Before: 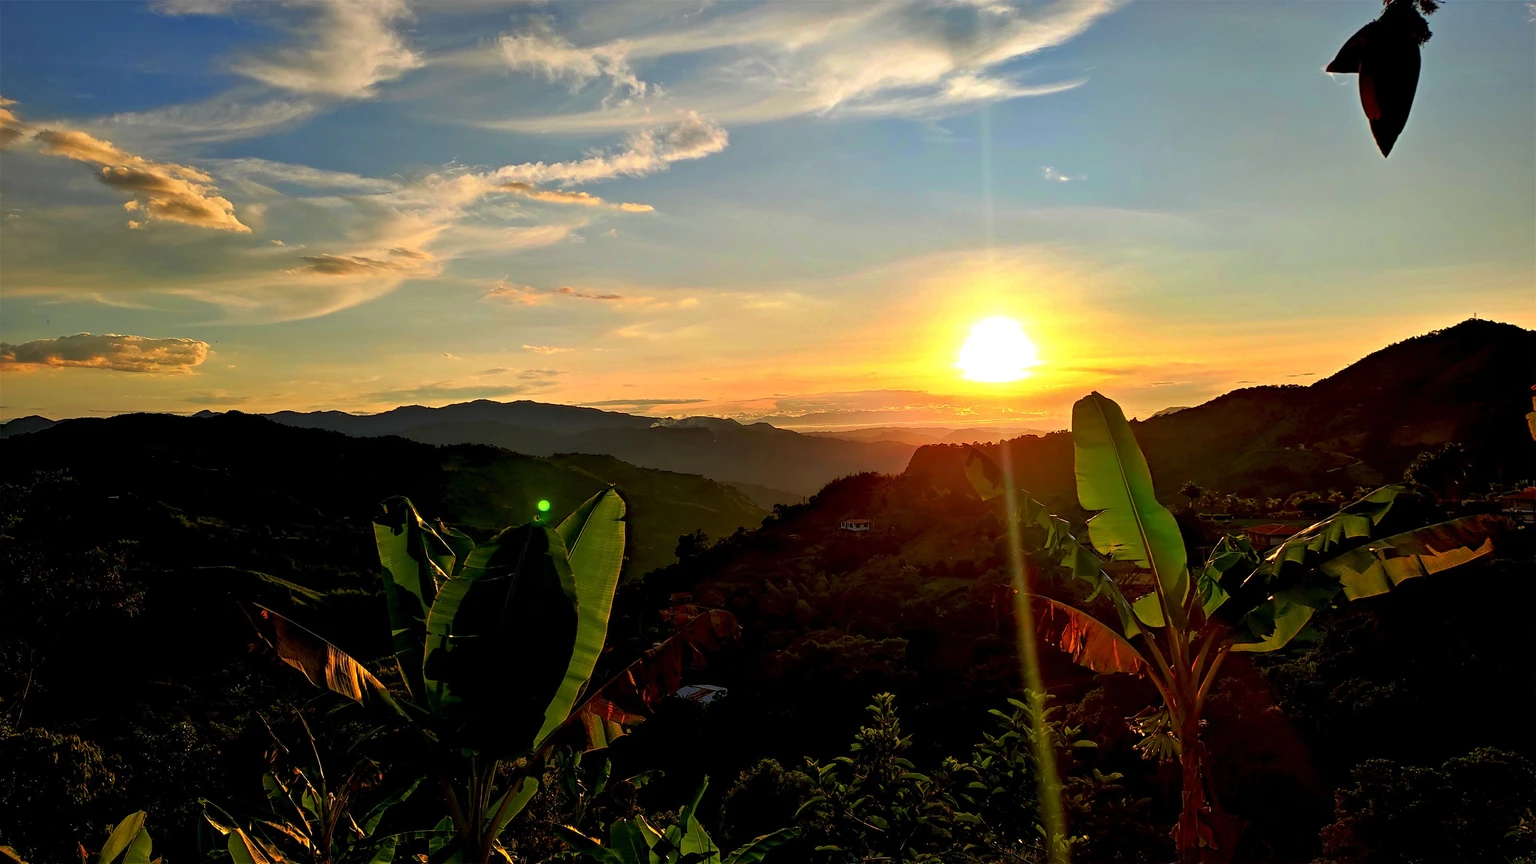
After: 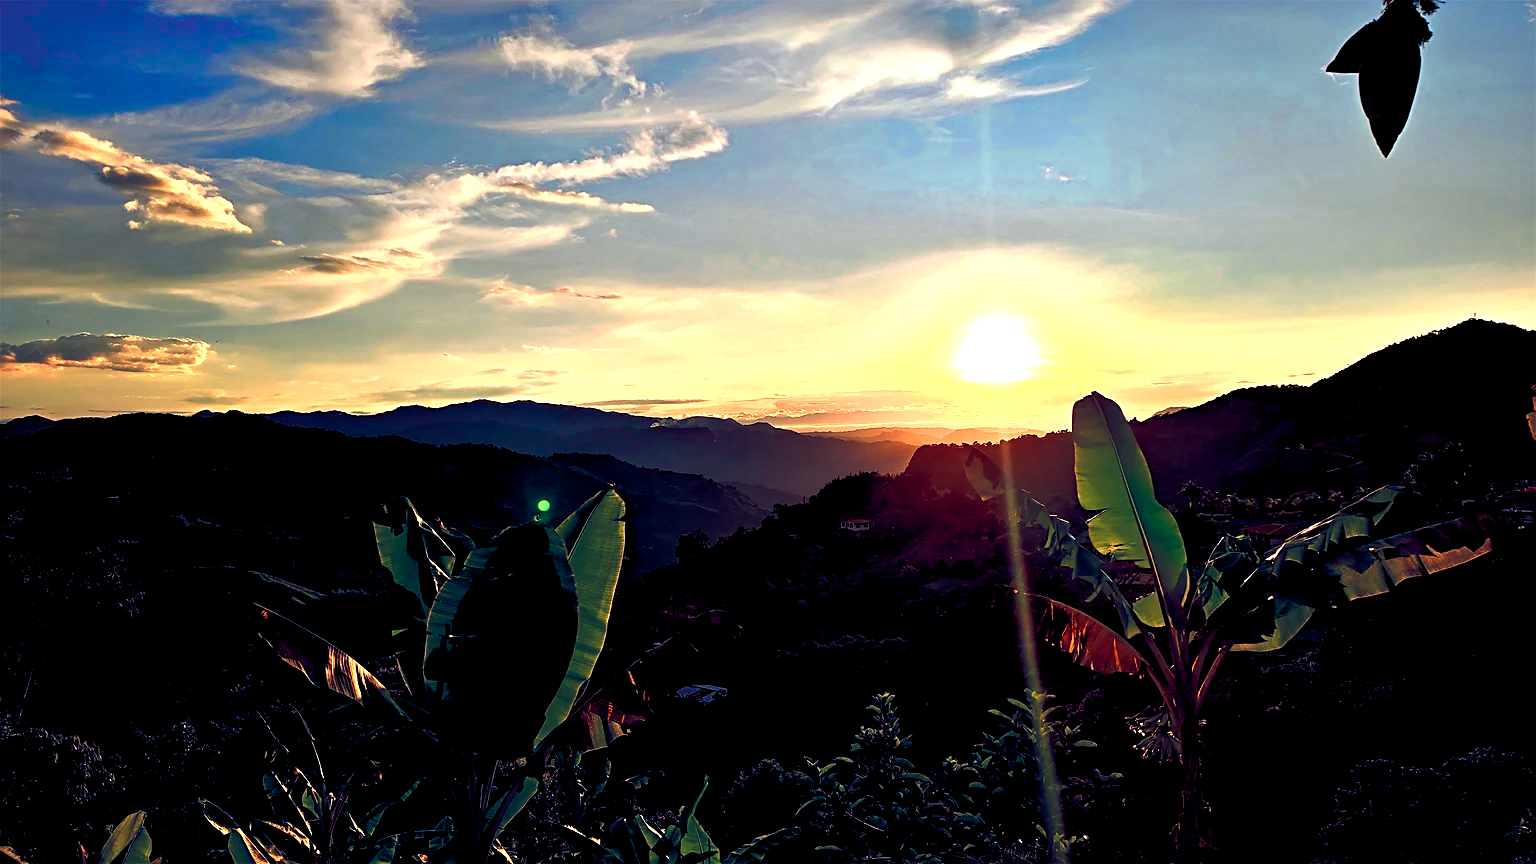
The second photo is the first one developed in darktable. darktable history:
color balance rgb: shadows lift › luminance -41.13%, shadows lift › chroma 14.13%, shadows lift › hue 260°, power › luminance -3.76%, power › chroma 0.56%, power › hue 40.37°, highlights gain › luminance 16.81%, highlights gain › chroma 2.94%, highlights gain › hue 260°, global offset › luminance -0.29%, global offset › chroma 0.31%, global offset › hue 260°, perceptual saturation grading › global saturation 20%, perceptual saturation grading › highlights -13.92%, perceptual saturation grading › shadows 50%
sharpen: on, module defaults
color zones: curves: ch0 [(0.018, 0.548) (0.197, 0.654) (0.425, 0.447) (0.605, 0.658) (0.732, 0.579)]; ch1 [(0.105, 0.531) (0.224, 0.531) (0.386, 0.39) (0.618, 0.456) (0.732, 0.456) (0.956, 0.421)]; ch2 [(0.039, 0.583) (0.215, 0.465) (0.399, 0.544) (0.465, 0.548) (0.614, 0.447) (0.724, 0.43) (0.882, 0.623) (0.956, 0.632)]
